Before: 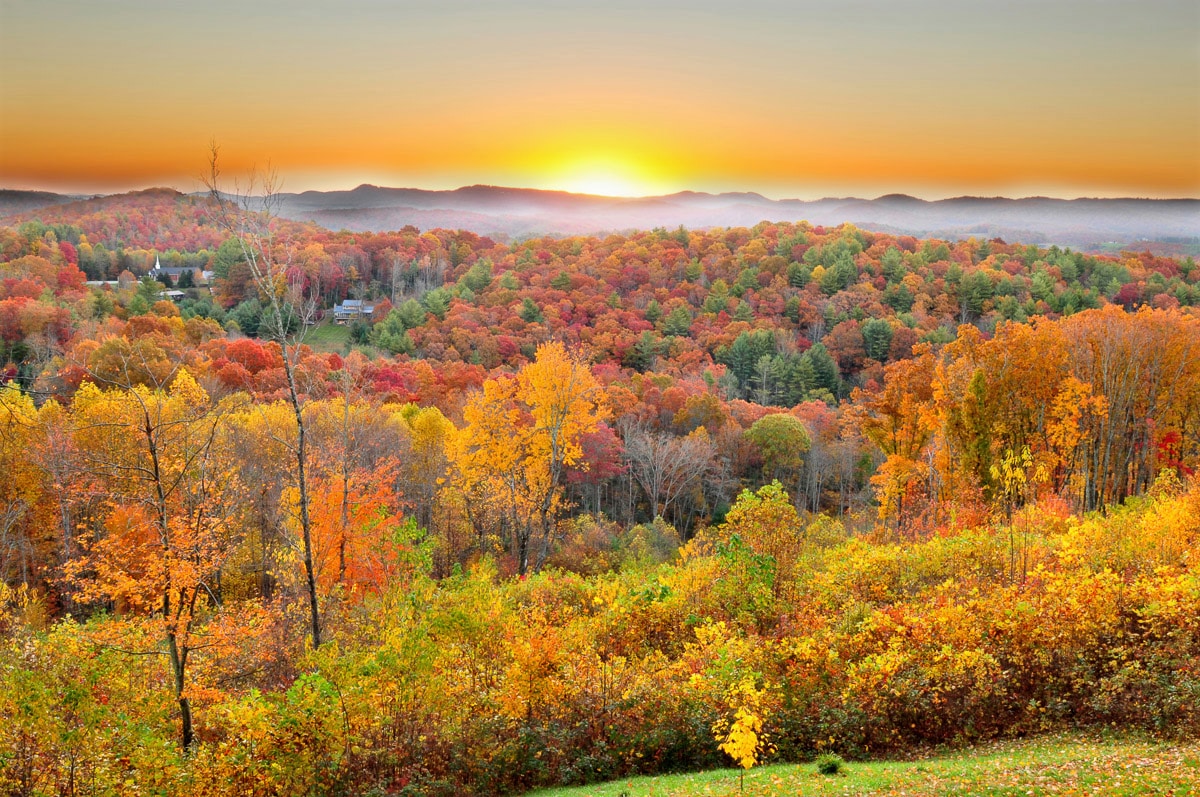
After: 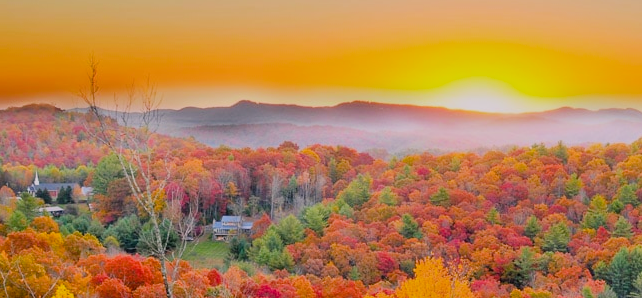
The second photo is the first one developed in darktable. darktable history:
color balance rgb: shadows lift › chroma 3.047%, shadows lift › hue 279.41°, highlights gain › chroma 1.557%, highlights gain › hue 311.92°, global offset › hue 168.9°, perceptual saturation grading › global saturation 25.75%, global vibrance 20%
crop: left 10.14%, top 10.63%, right 36.287%, bottom 51.903%
filmic rgb: black relative exposure -7.65 EV, white relative exposure 4.56 EV, threshold -0.294 EV, transition 3.19 EV, structure ↔ texture 99.26%, hardness 3.61, enable highlight reconstruction true
